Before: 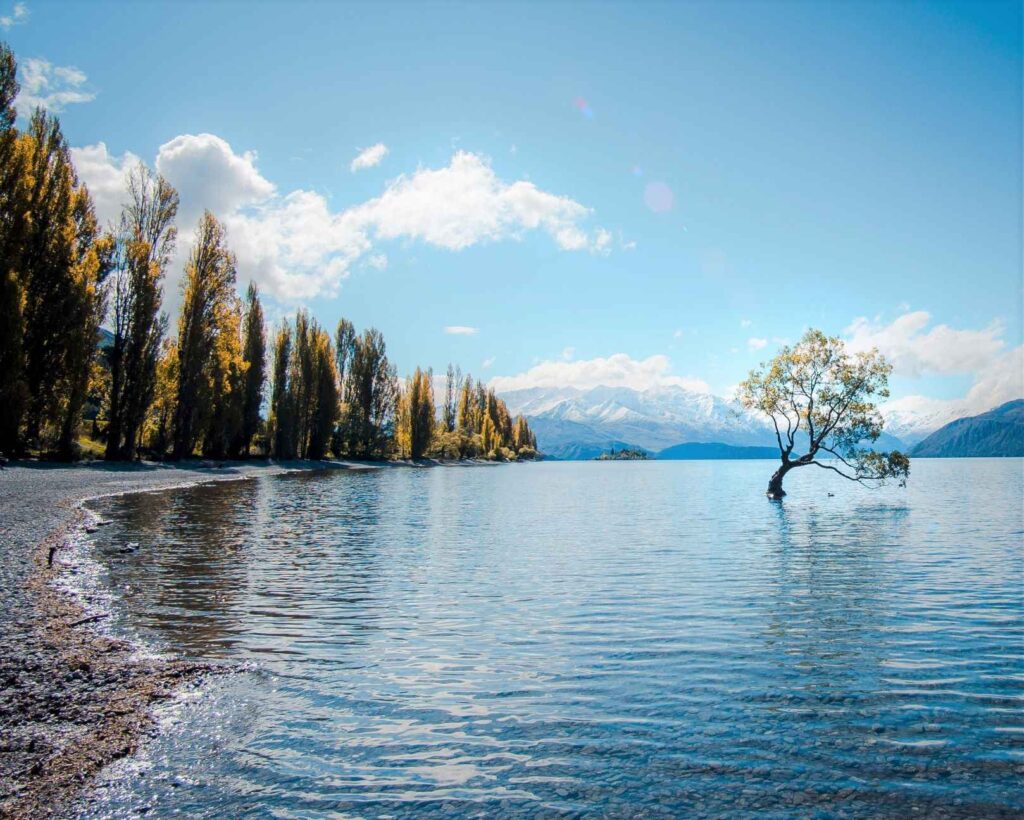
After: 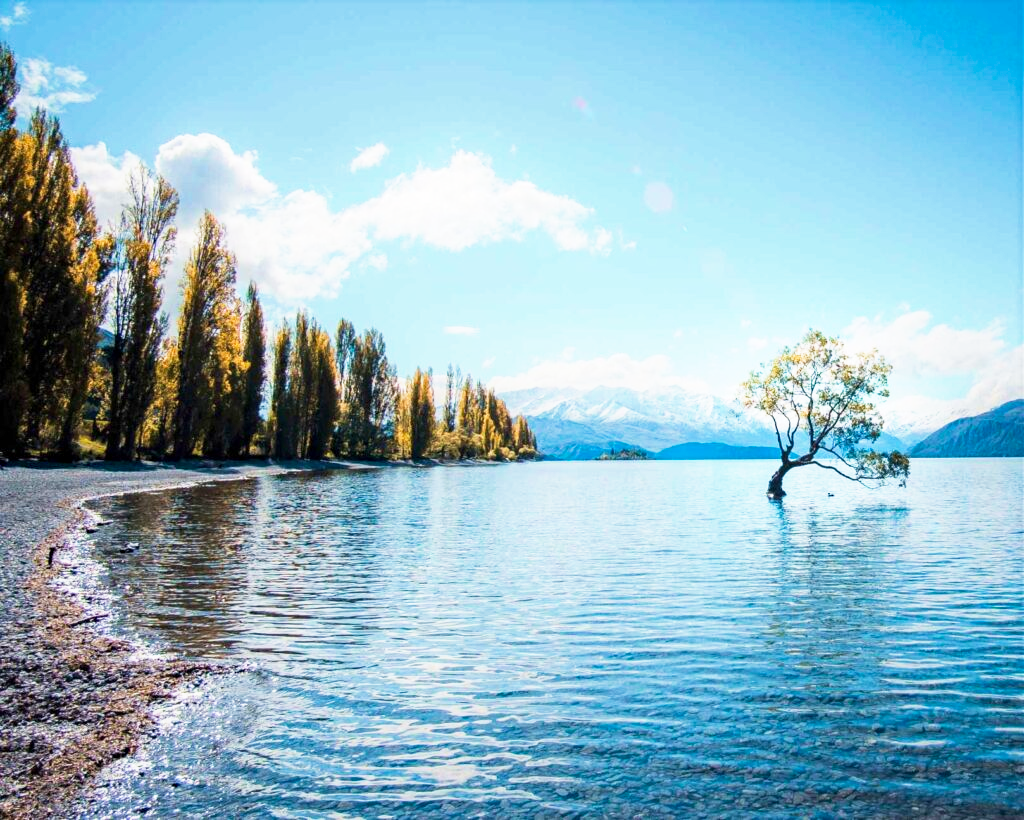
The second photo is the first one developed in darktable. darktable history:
velvia: on, module defaults
haze removal: compatibility mode true, adaptive false
base curve: curves: ch0 [(0, 0) (0.557, 0.834) (1, 1)], preserve colors none
